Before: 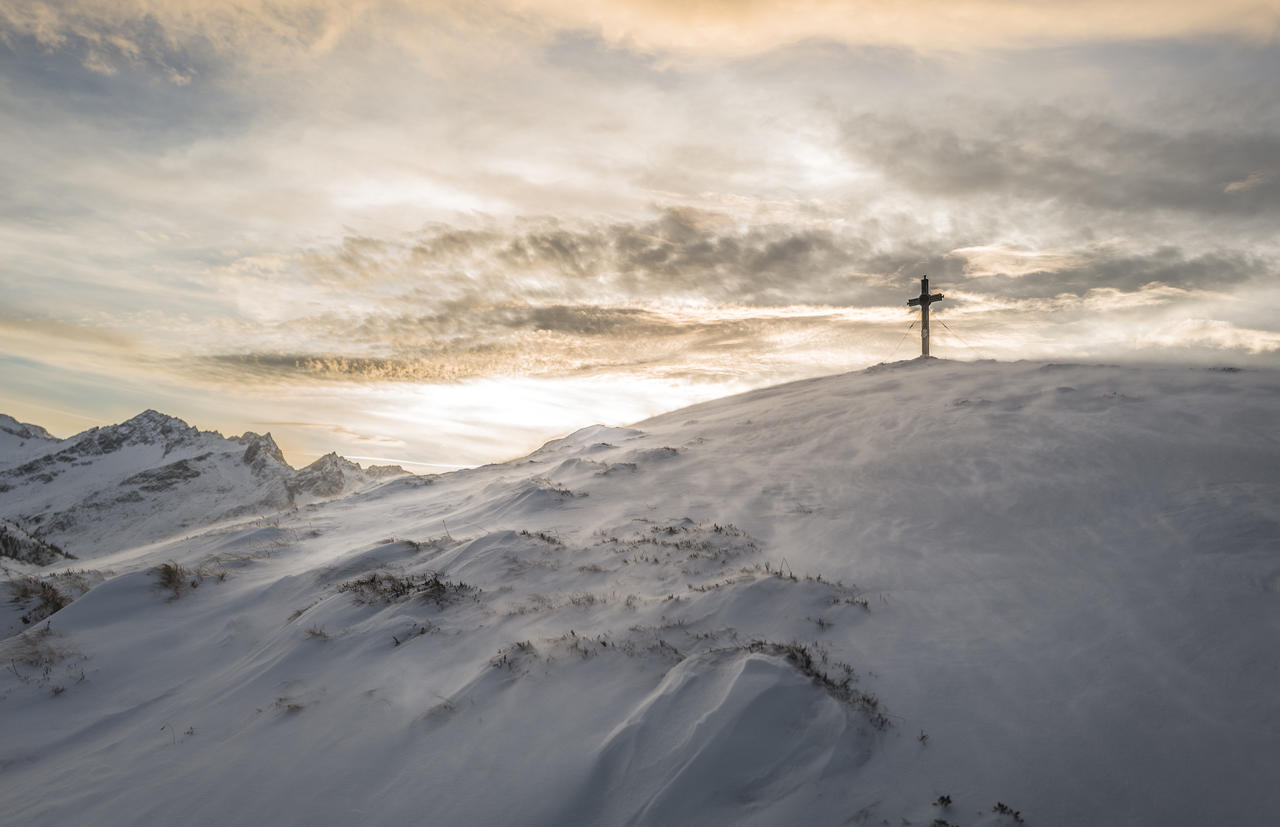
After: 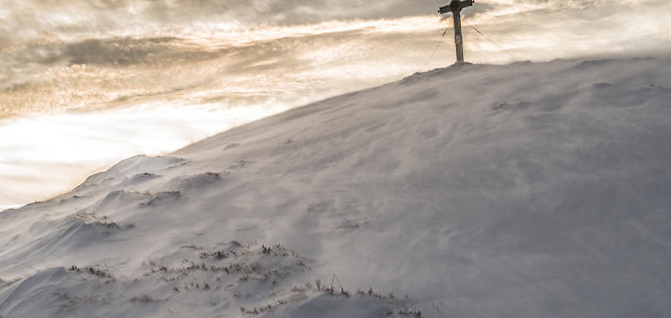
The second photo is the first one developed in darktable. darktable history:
crop: left 36.607%, top 34.735%, right 13.146%, bottom 30.611%
rotate and perspective: rotation -4.25°, automatic cropping off
